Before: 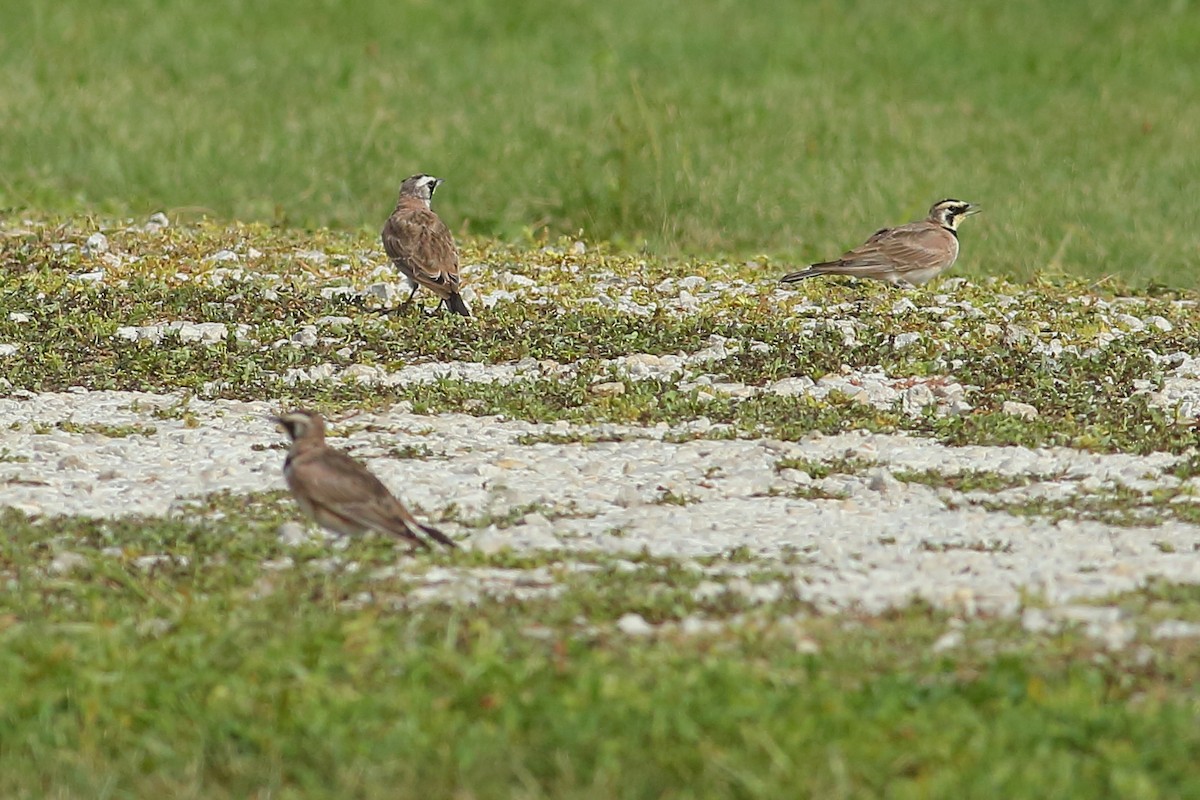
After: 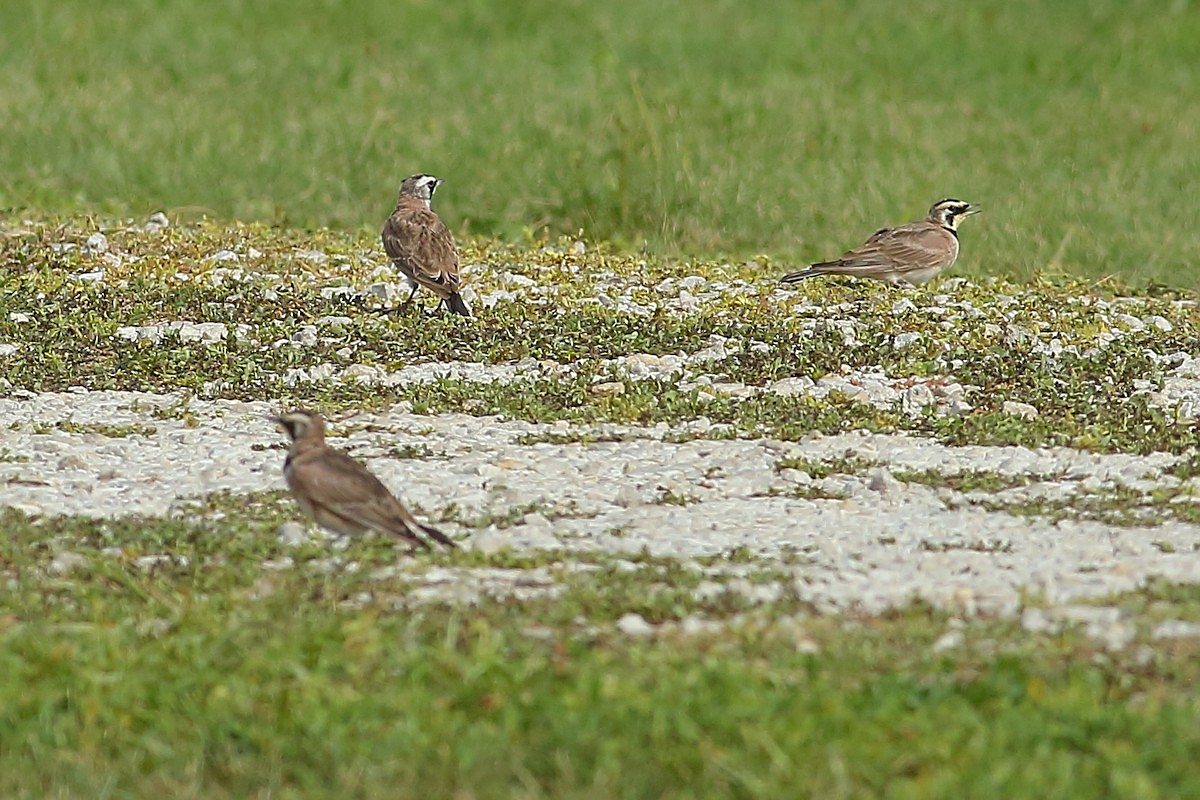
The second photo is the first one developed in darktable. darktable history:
shadows and highlights: shadows 25, highlights -25
sharpen: on, module defaults
levels: mode automatic, black 0.023%, white 99.97%, levels [0.062, 0.494, 0.925]
